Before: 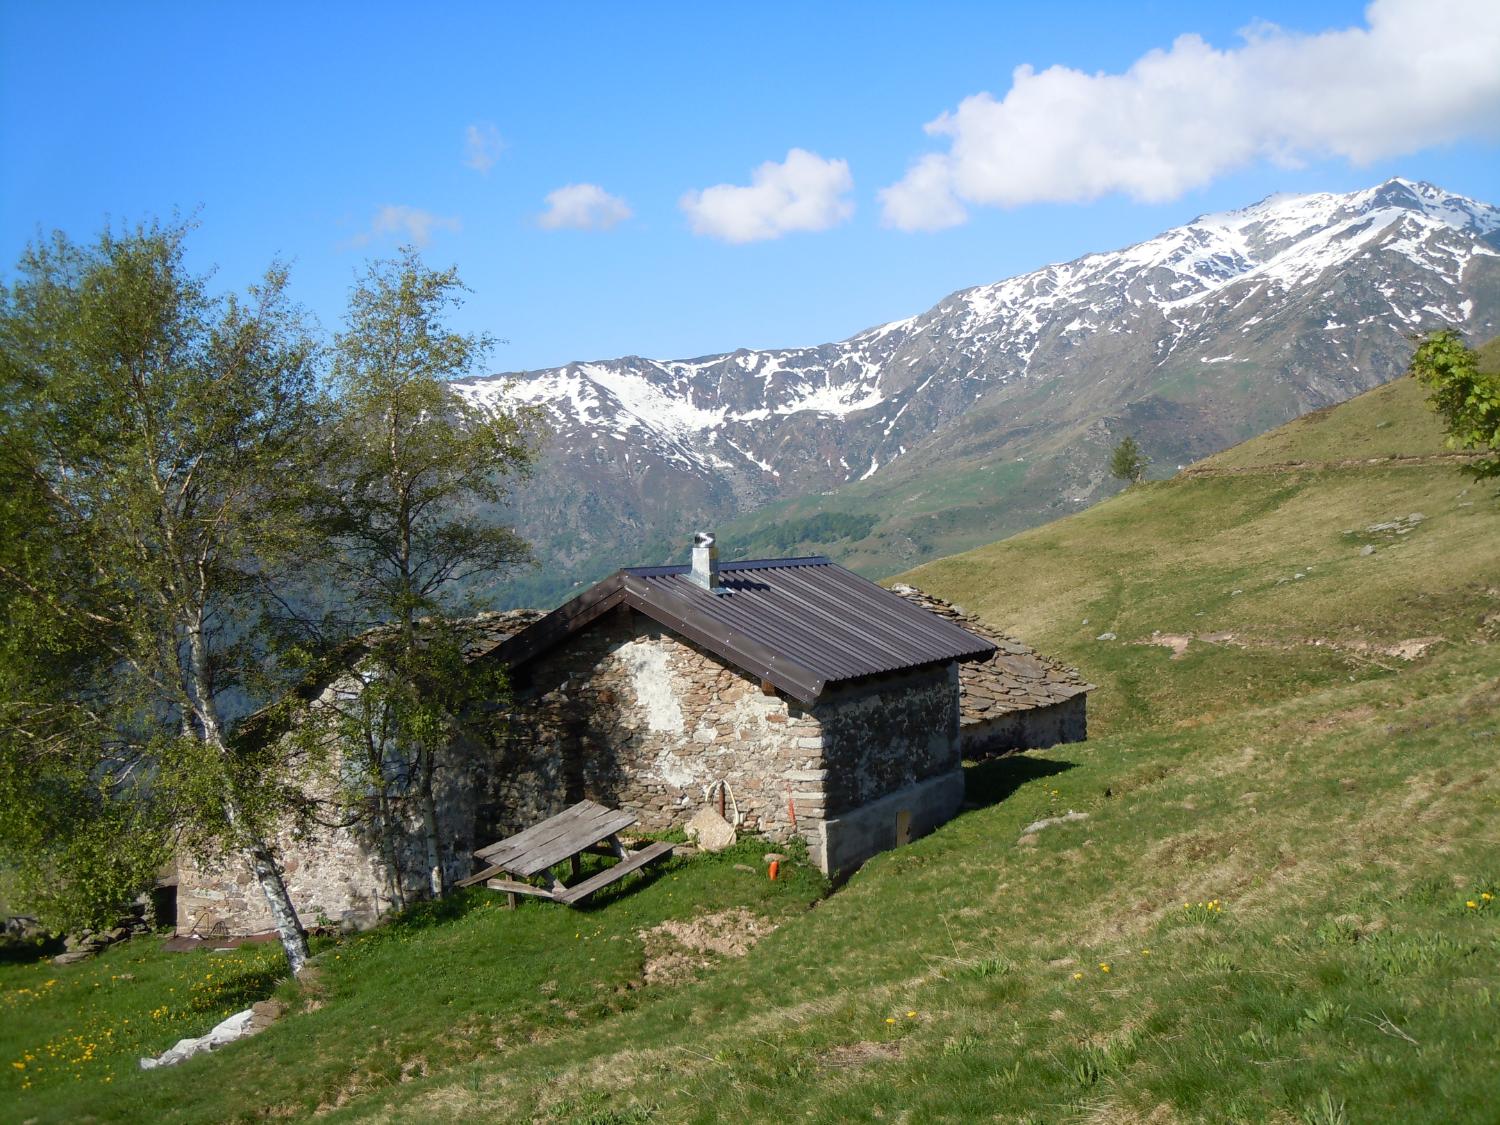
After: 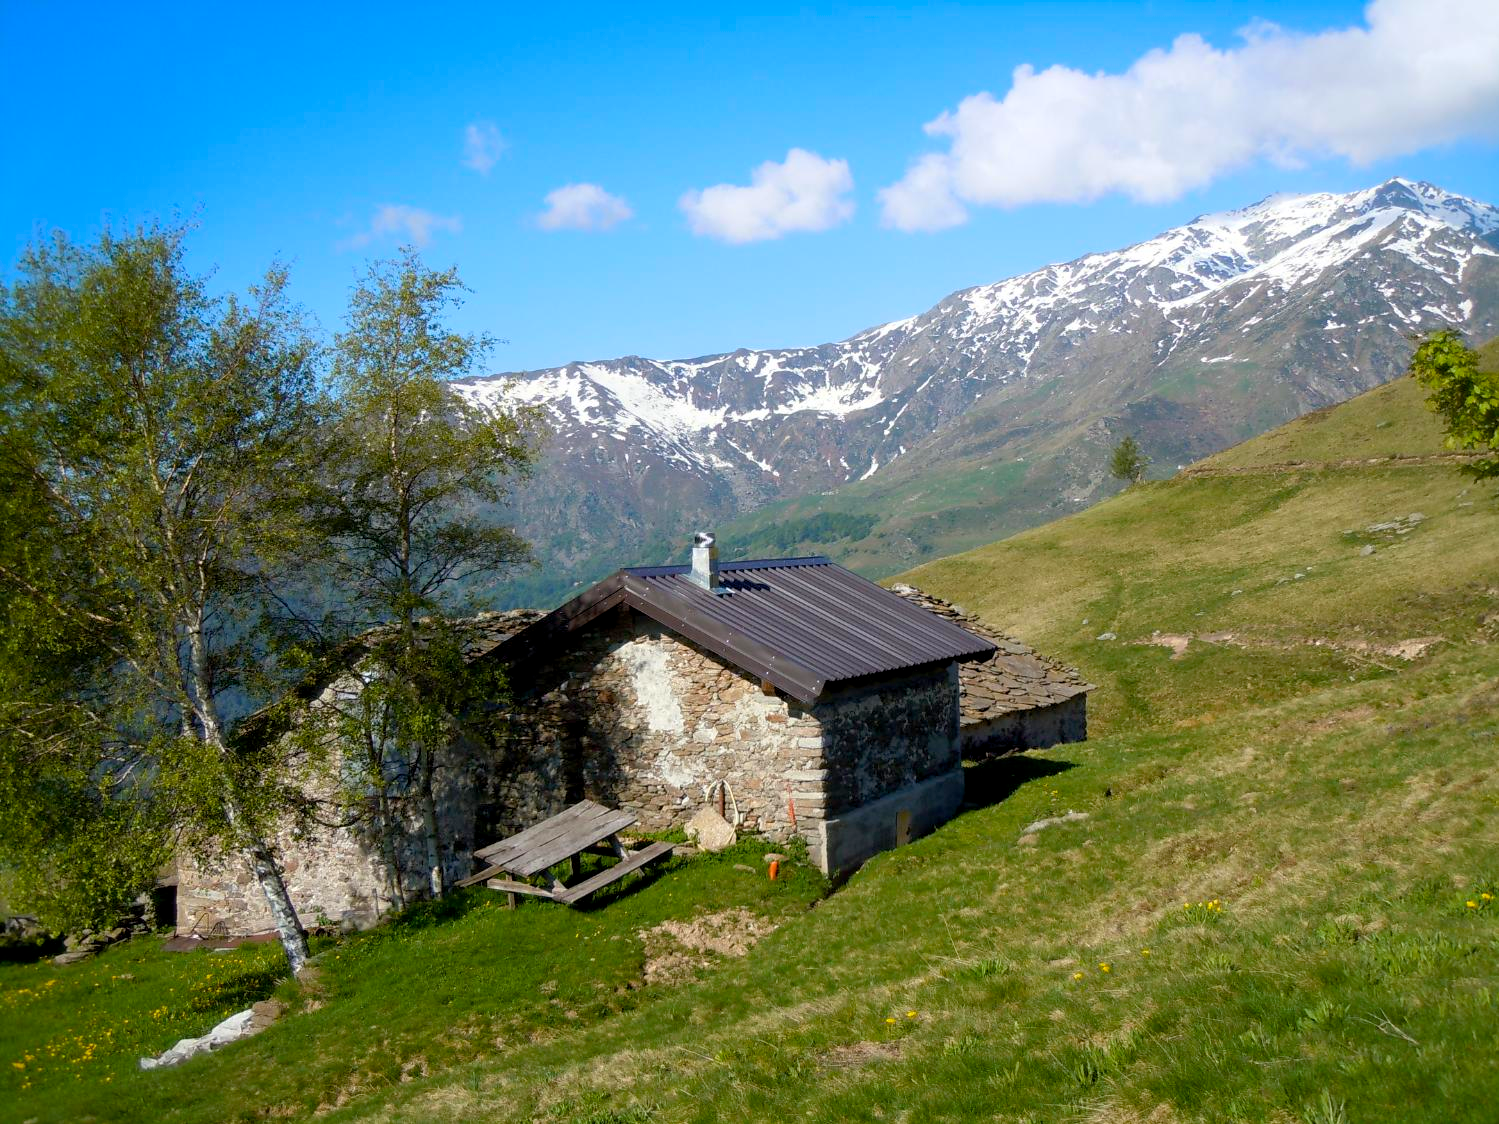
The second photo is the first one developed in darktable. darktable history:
exposure: black level correction 0.005, exposure 0.001 EV, compensate highlight preservation false
tone equalizer: on, module defaults
color zones: curves: ch0 [(0, 0.5) (0.143, 0.52) (0.286, 0.5) (0.429, 0.5) (0.571, 0.5) (0.714, 0.5) (0.857, 0.5) (1, 0.5)]; ch1 [(0, 0.489) (0.155, 0.45) (0.286, 0.466) (0.429, 0.5) (0.571, 0.5) (0.714, 0.5) (0.857, 0.5) (1, 0.489)]
color balance rgb: perceptual saturation grading › global saturation 25%, global vibrance 20%
